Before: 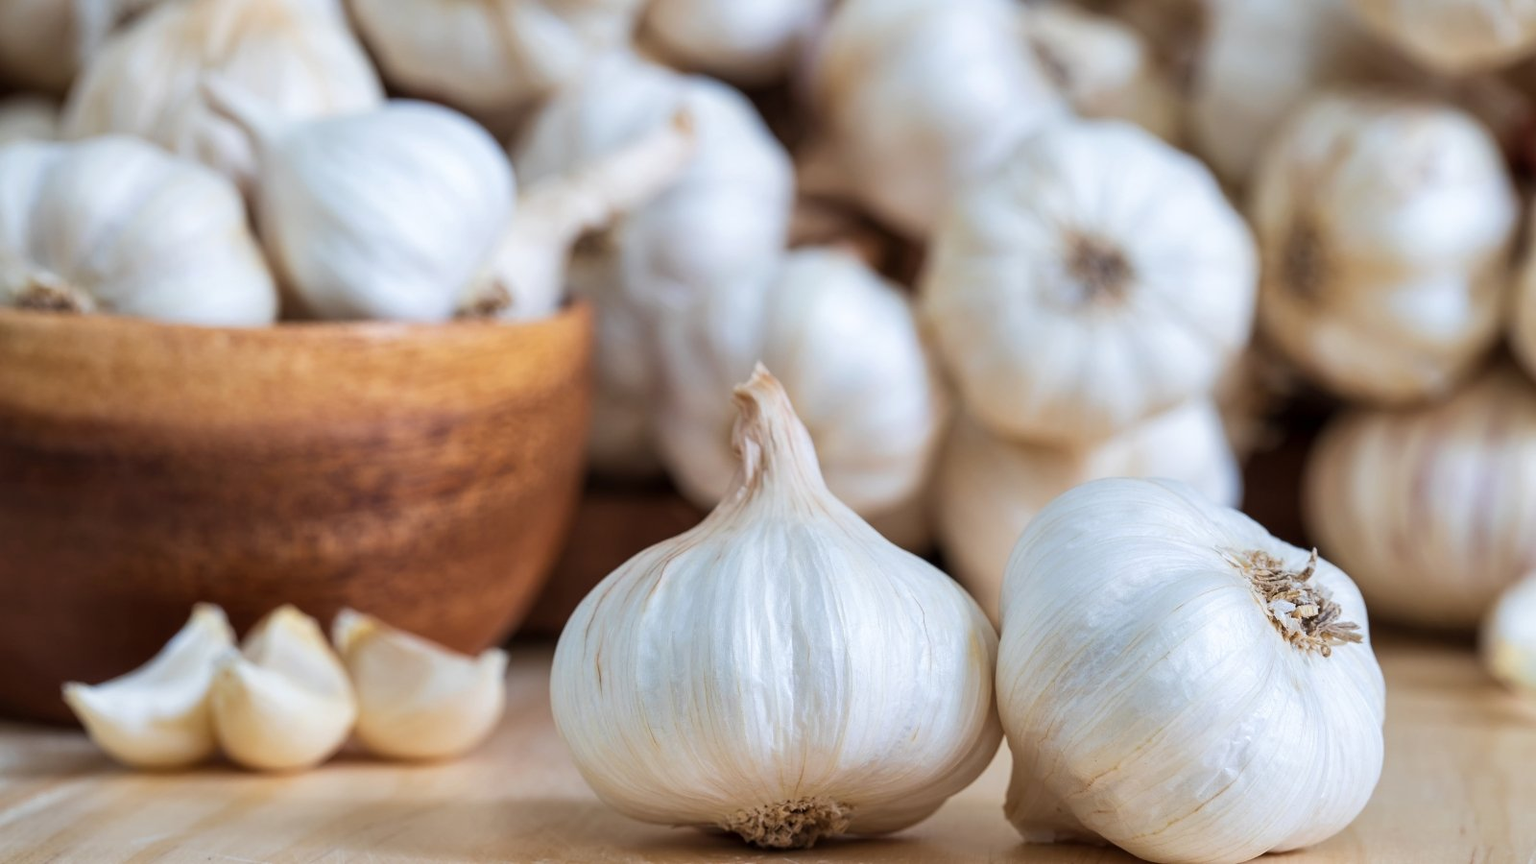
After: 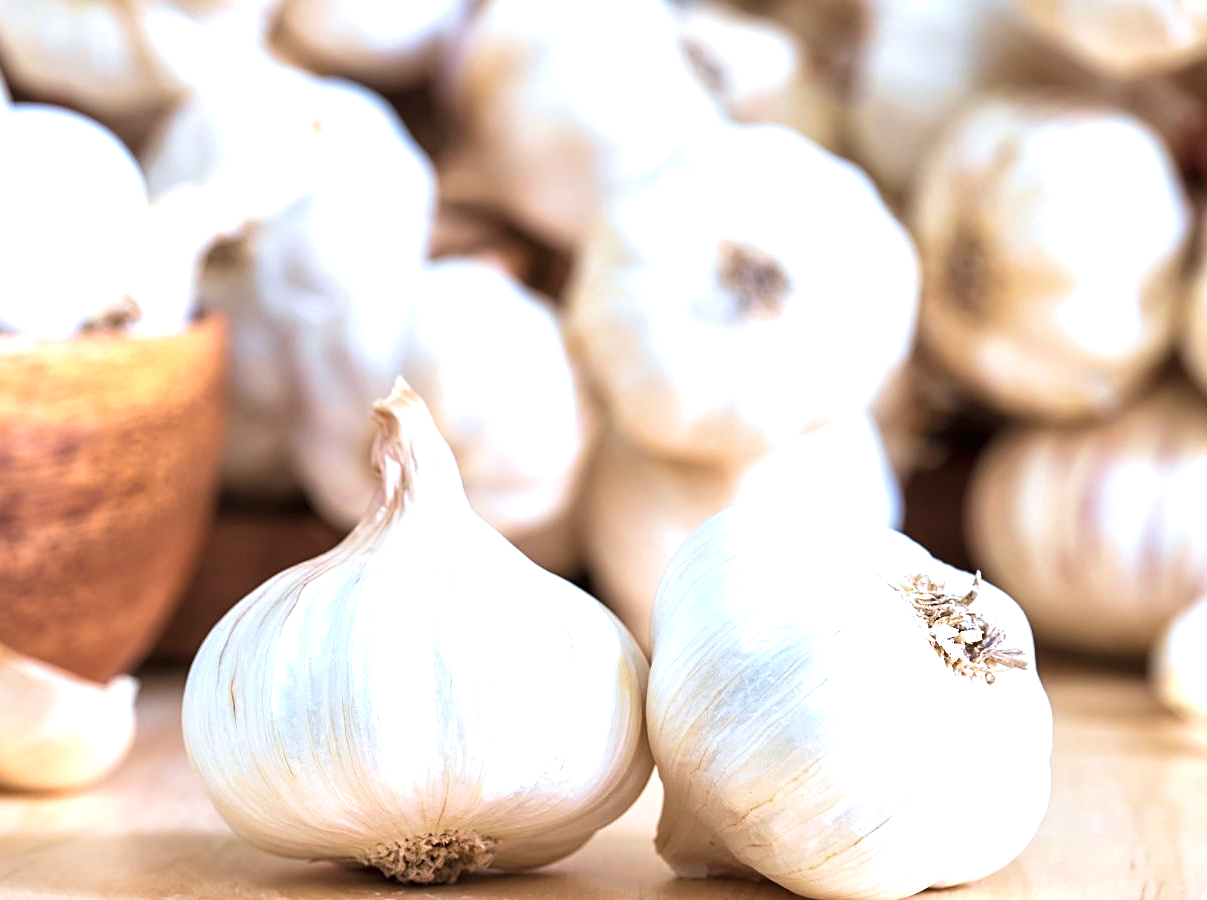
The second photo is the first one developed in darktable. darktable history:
crop and rotate: left 24.531%
velvia: on, module defaults
color correction: highlights a* -0.09, highlights b* -5.56, shadows a* -0.143, shadows b* -0.137
sharpen: on, module defaults
exposure: black level correction 0, exposure 1 EV, compensate highlight preservation false
